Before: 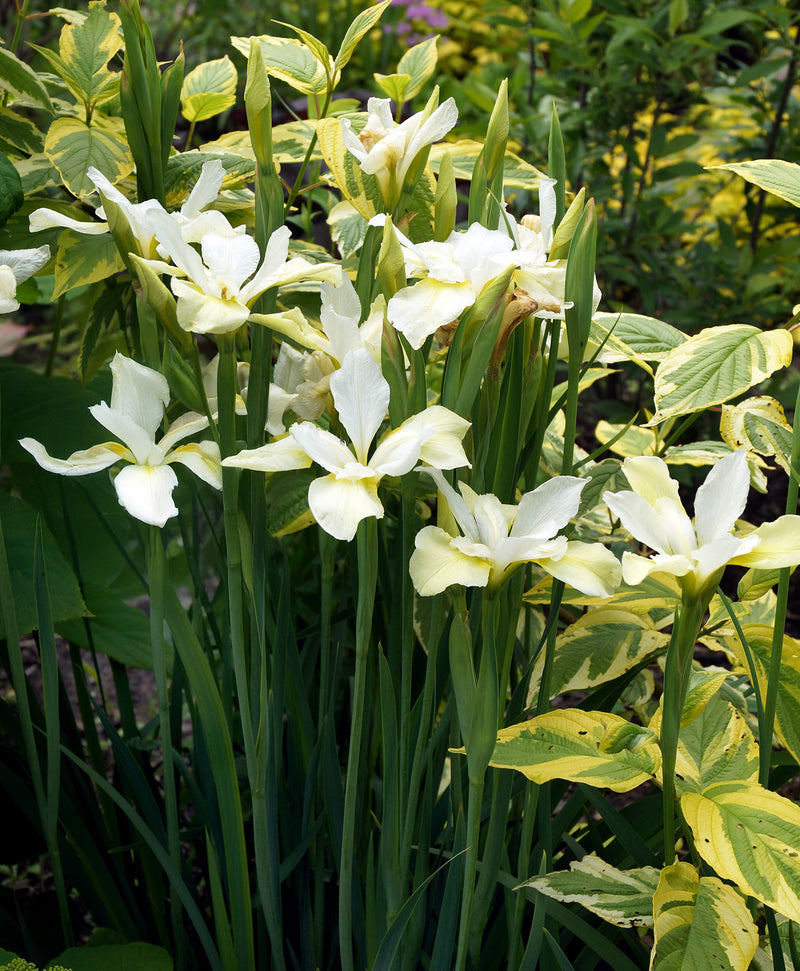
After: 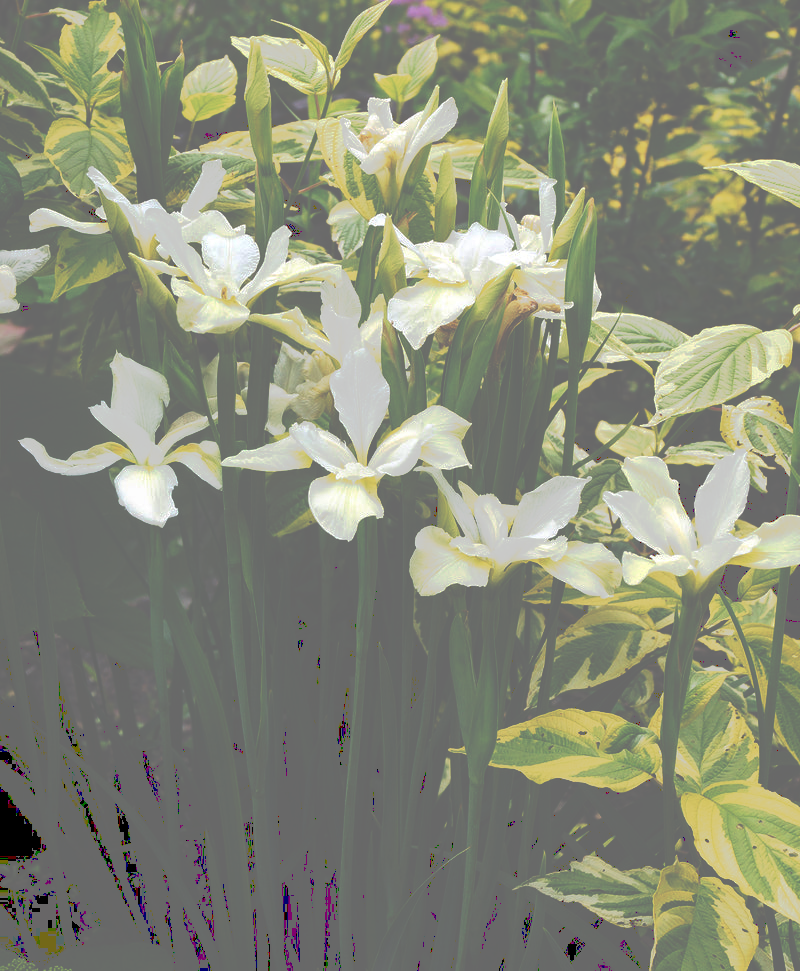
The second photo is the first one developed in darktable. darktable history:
exposure: compensate highlight preservation false
tone curve: curves: ch0 [(0, 0) (0.003, 0.437) (0.011, 0.438) (0.025, 0.441) (0.044, 0.441) (0.069, 0.441) (0.1, 0.444) (0.136, 0.447) (0.177, 0.452) (0.224, 0.457) (0.277, 0.466) (0.335, 0.485) (0.399, 0.514) (0.468, 0.558) (0.543, 0.616) (0.623, 0.686) (0.709, 0.76) (0.801, 0.803) (0.898, 0.825) (1, 1)], preserve colors none
white balance: red 1, blue 1
